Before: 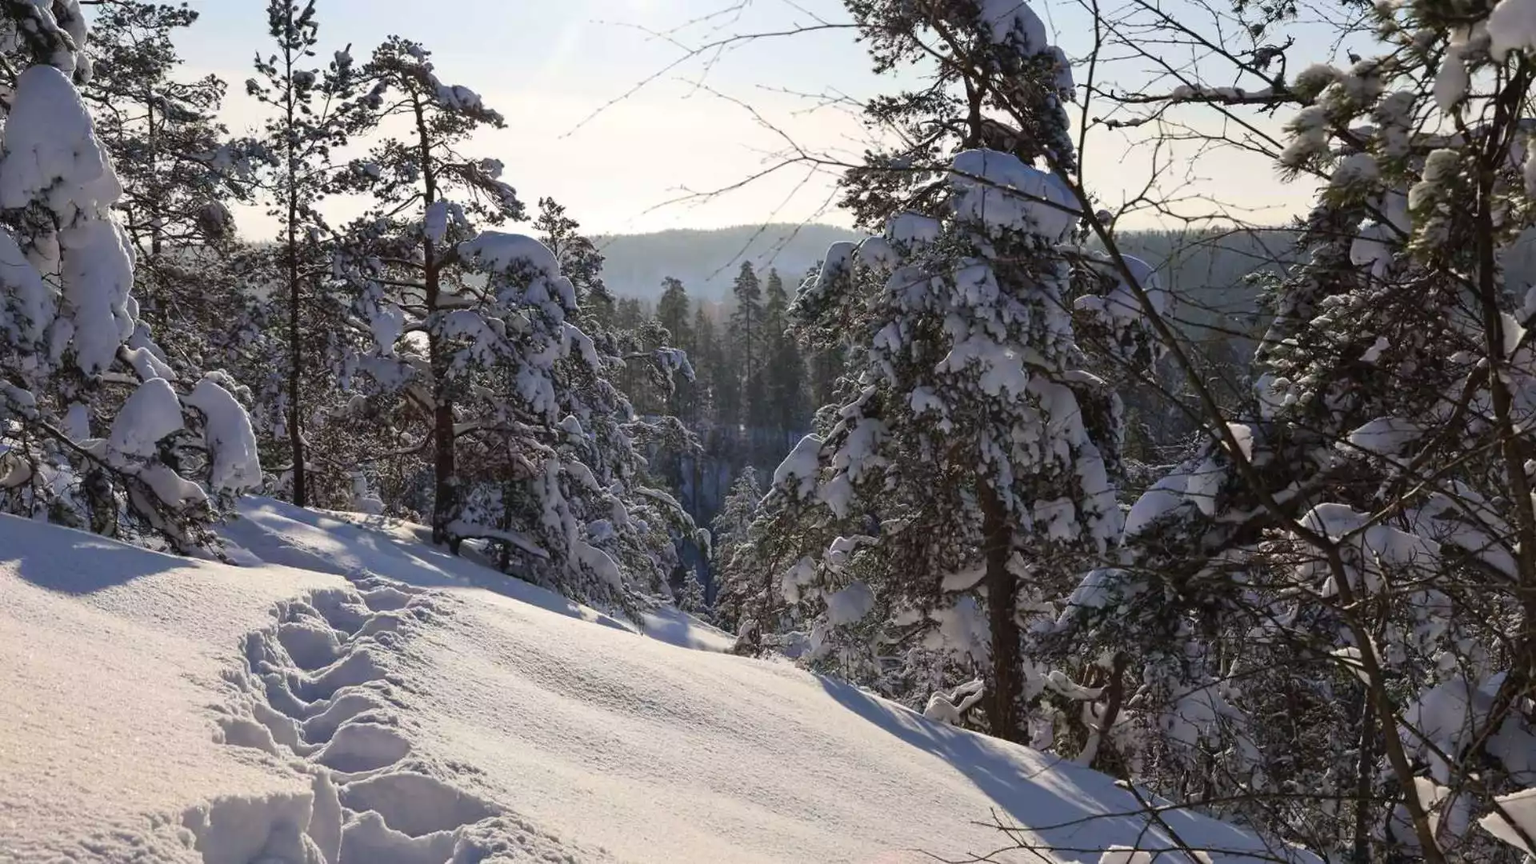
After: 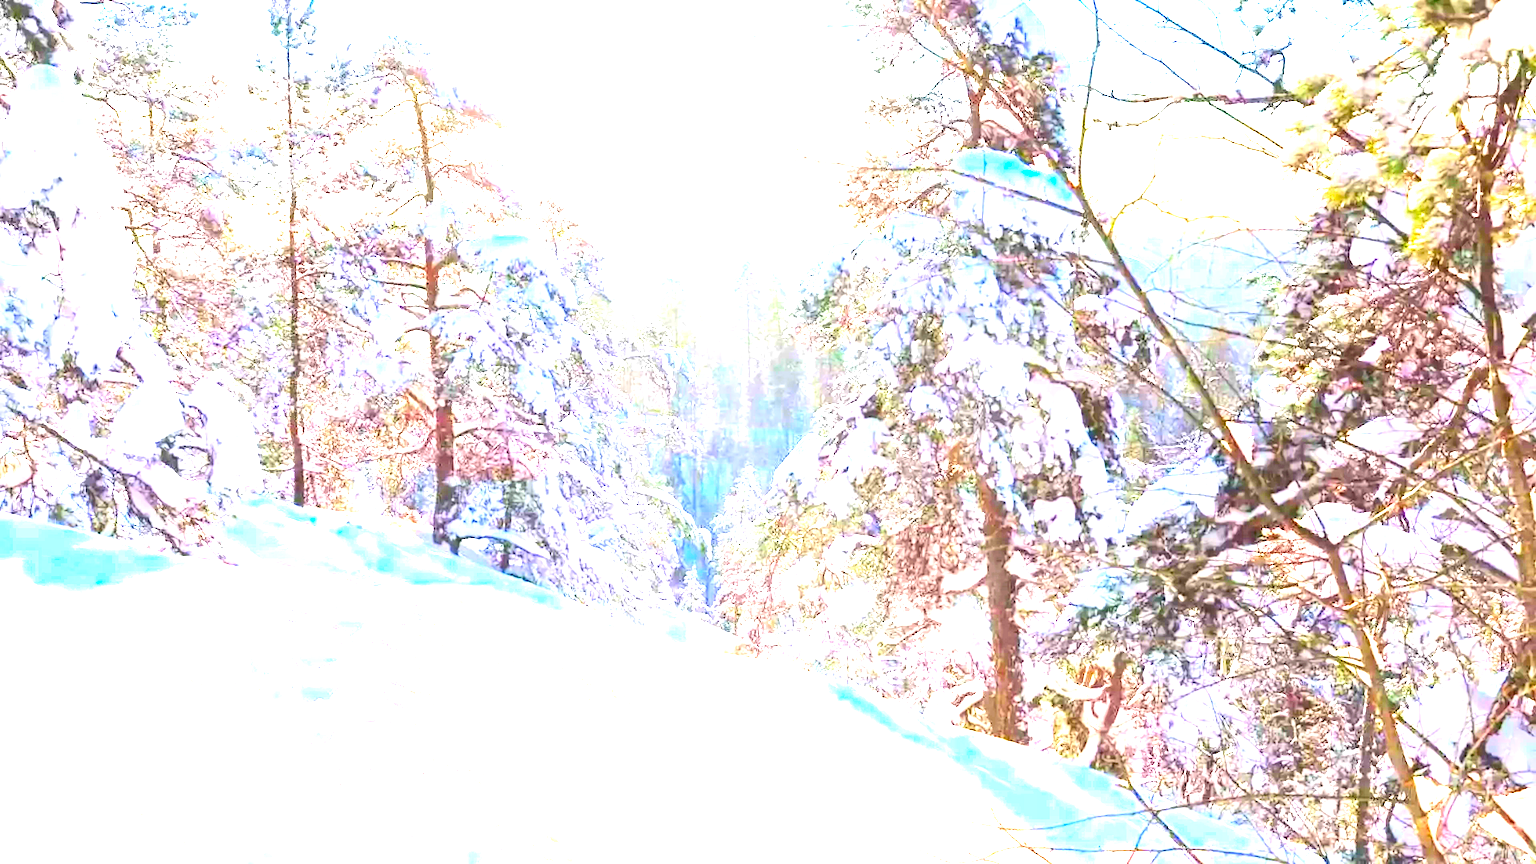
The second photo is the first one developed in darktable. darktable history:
exposure: black level correction 0, exposure 4.058 EV, compensate highlight preservation false
tone curve: curves: ch0 [(0, 0) (0.003, 0.117) (0.011, 0.118) (0.025, 0.123) (0.044, 0.13) (0.069, 0.137) (0.1, 0.149) (0.136, 0.157) (0.177, 0.184) (0.224, 0.217) (0.277, 0.257) (0.335, 0.324) (0.399, 0.406) (0.468, 0.511) (0.543, 0.609) (0.623, 0.712) (0.709, 0.8) (0.801, 0.877) (0.898, 0.938) (1, 1)], color space Lab, independent channels
color correction: highlights b* 0.028, saturation 2.14
